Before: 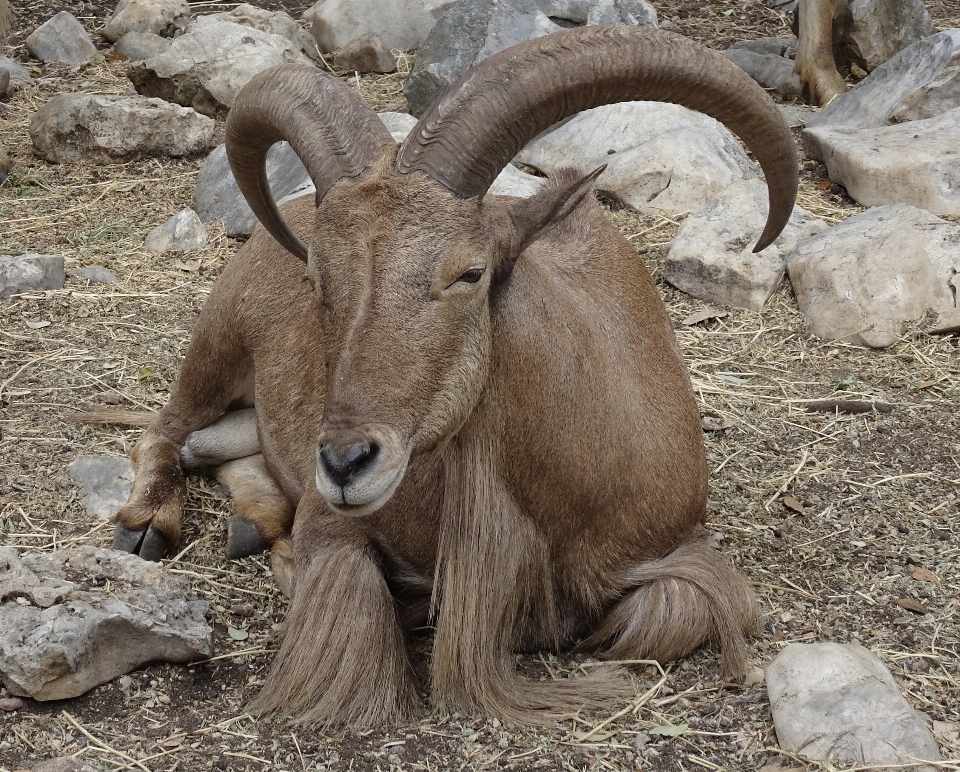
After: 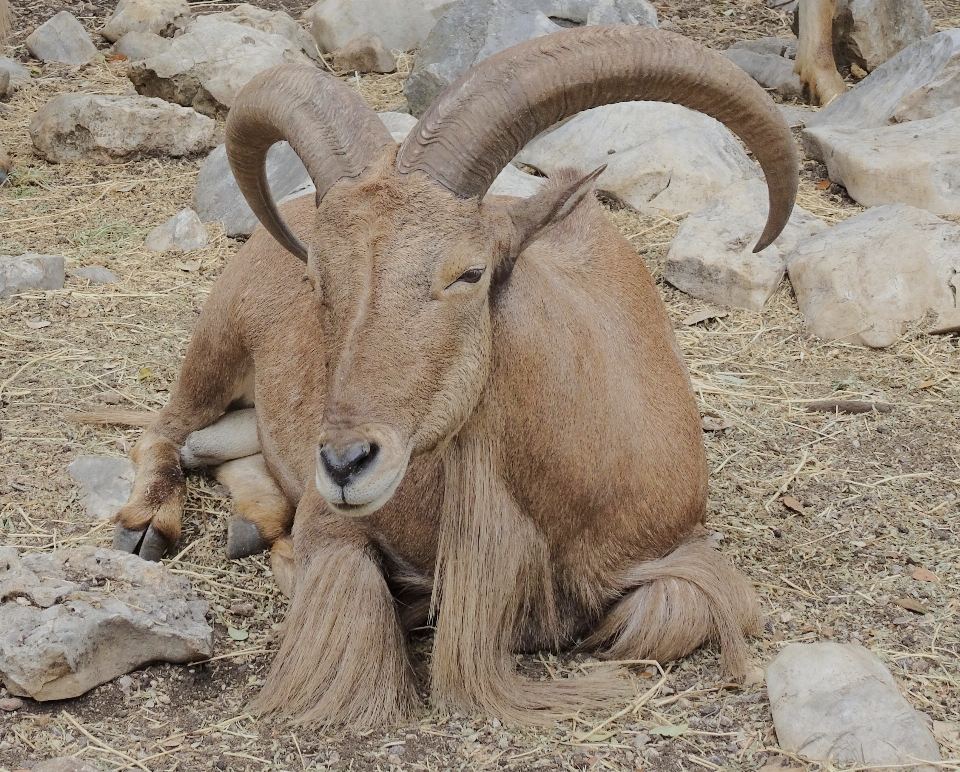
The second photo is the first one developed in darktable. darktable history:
filmic rgb: middle gray luminance 18.3%, black relative exposure -10.51 EV, white relative exposure 3.42 EV, target black luminance 0%, hardness 6.03, latitude 98.96%, contrast 0.836, shadows ↔ highlights balance 0.642%, color science v4 (2020)
tone equalizer: -8 EV 1.03 EV, -7 EV 1.02 EV, -6 EV 0.993 EV, -5 EV 1.04 EV, -4 EV 1.03 EV, -3 EV 0.724 EV, -2 EV 0.498 EV, -1 EV 0.251 EV, edges refinement/feathering 500, mask exposure compensation -1.57 EV, preserve details no
